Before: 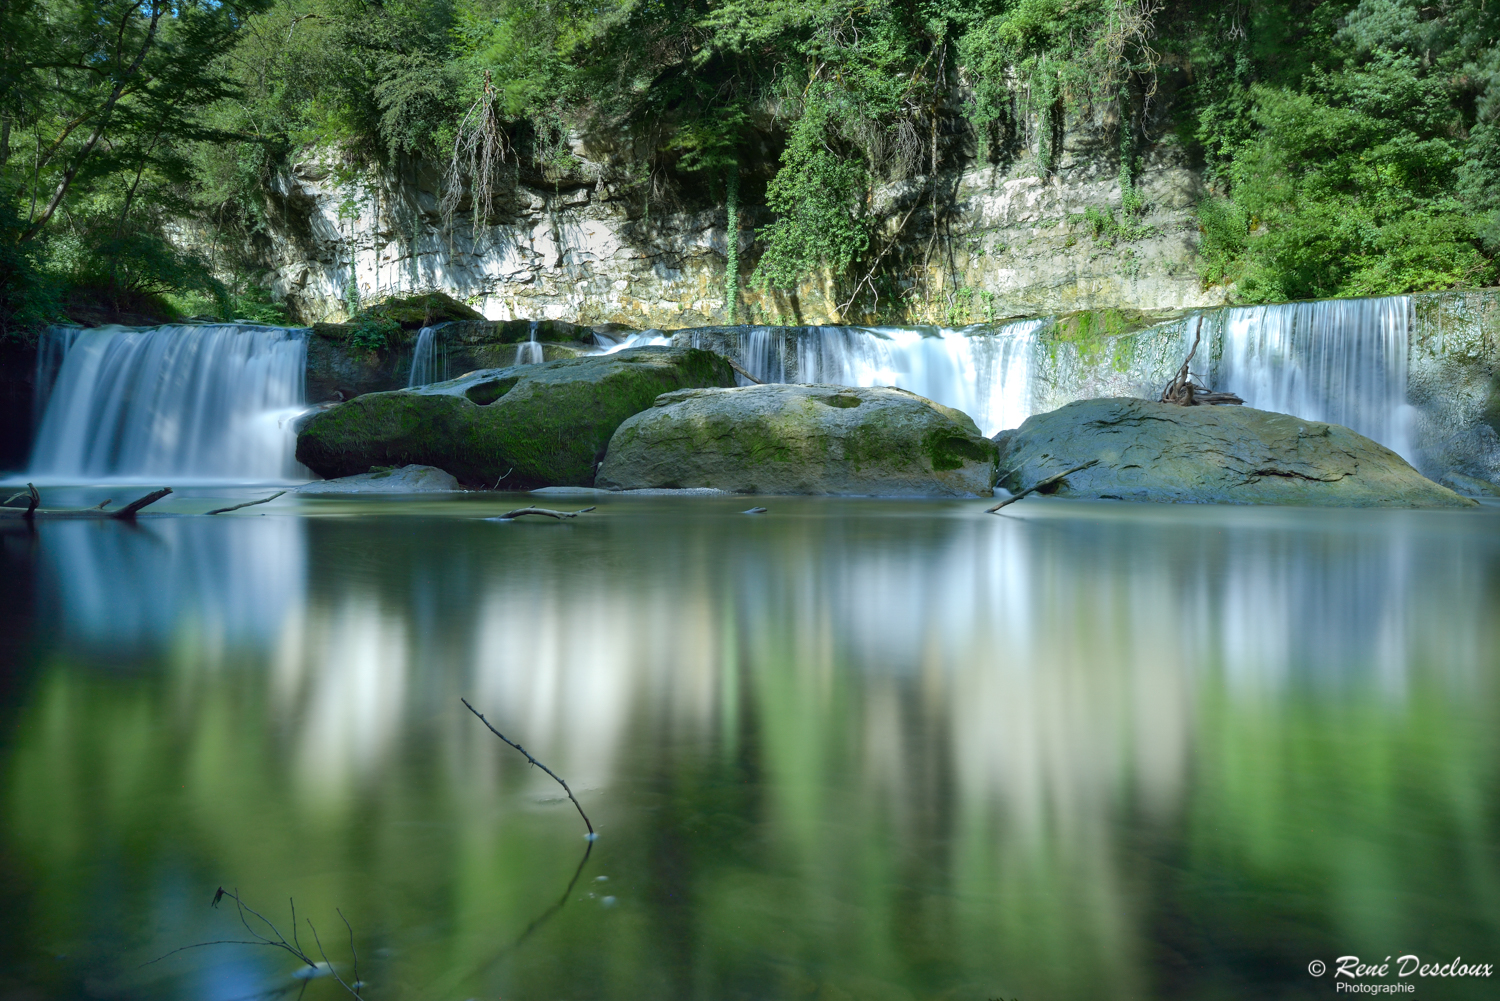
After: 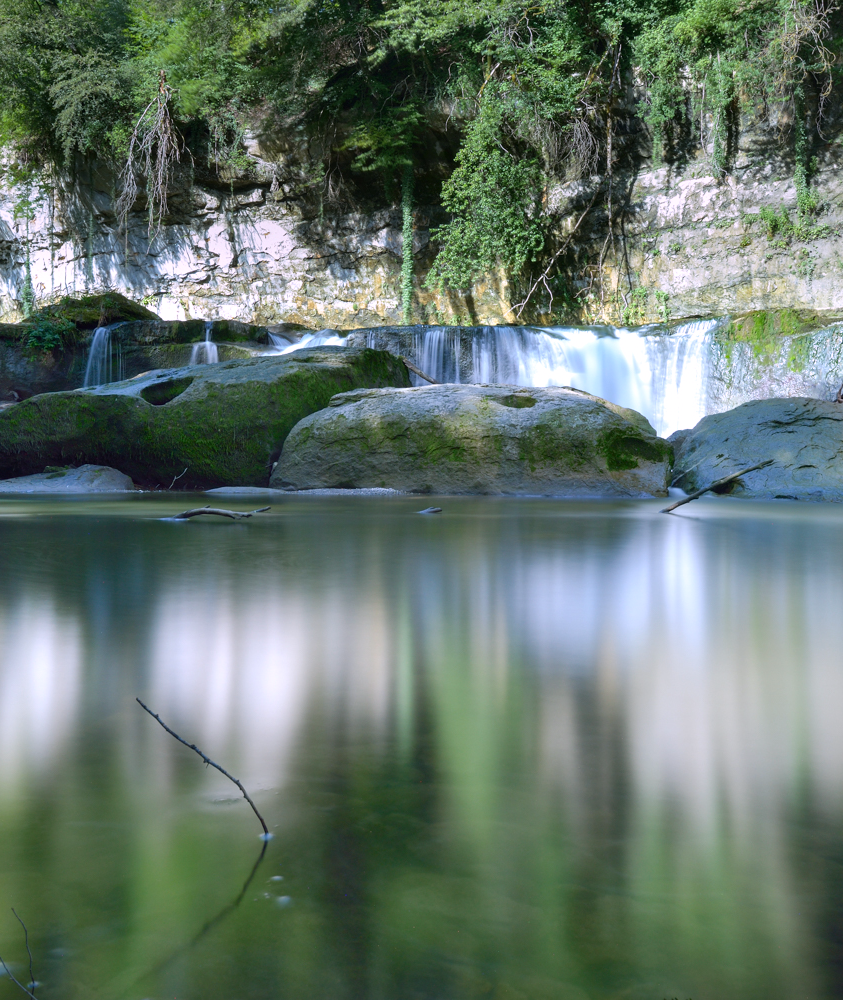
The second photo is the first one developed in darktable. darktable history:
crop: left 21.674%, right 22.086%
white balance: red 1.066, blue 1.119
